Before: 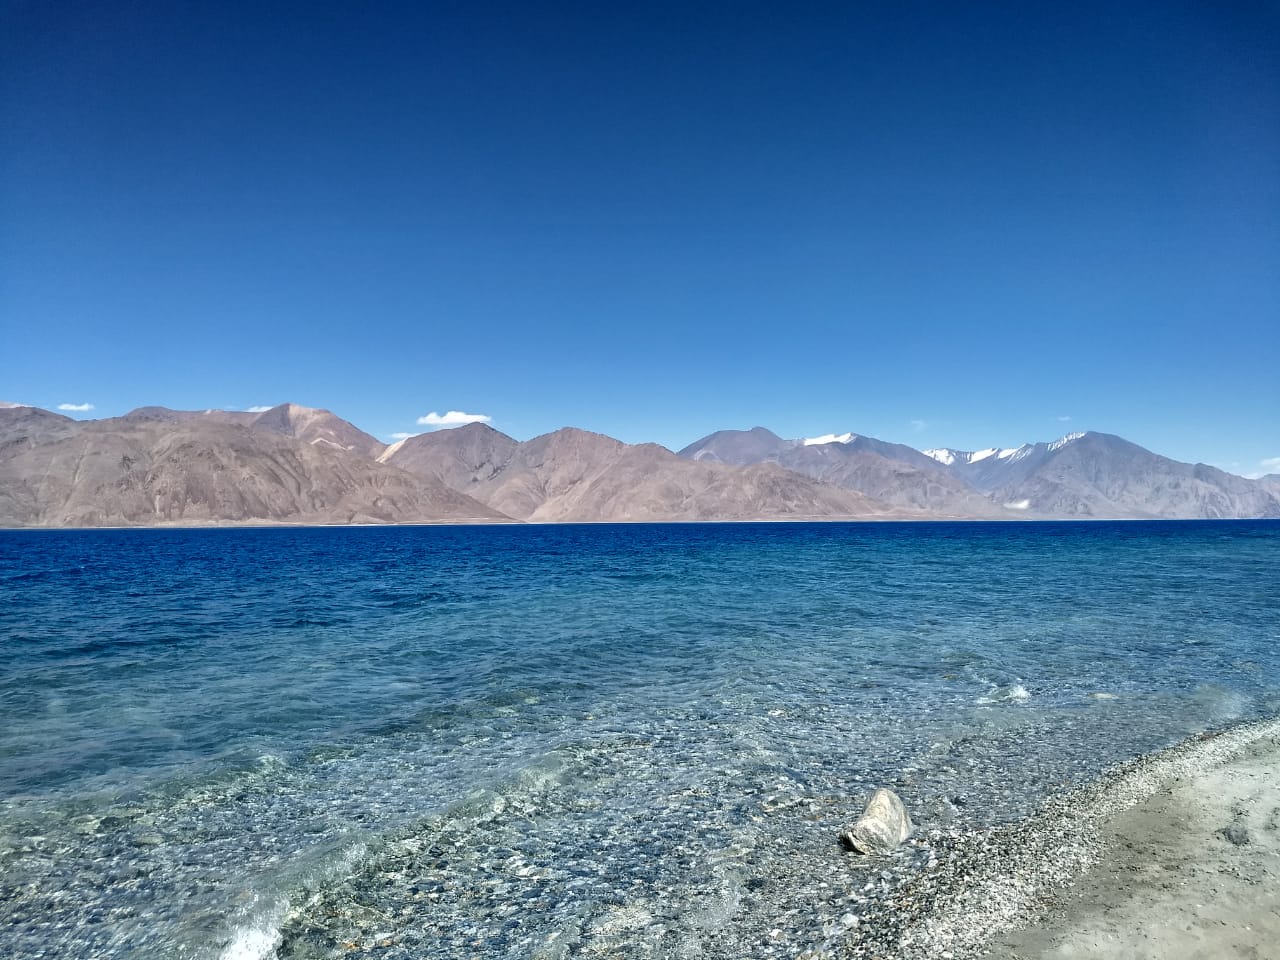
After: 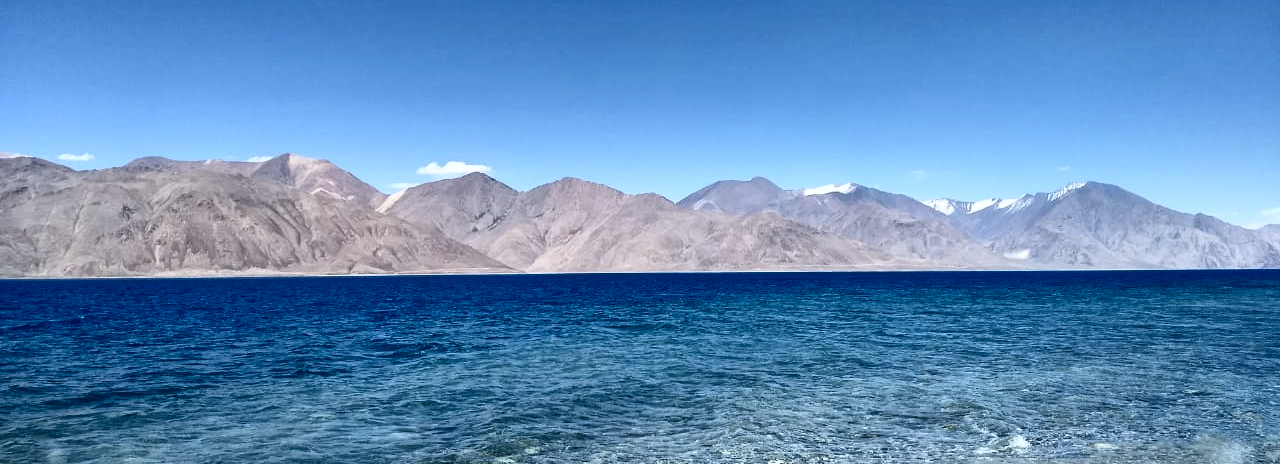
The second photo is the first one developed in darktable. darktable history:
contrast brightness saturation: contrast 0.28
crop and rotate: top 26.056%, bottom 25.543%
color balance rgb: perceptual saturation grading › global saturation -3%
white balance: red 0.98, blue 1.034
